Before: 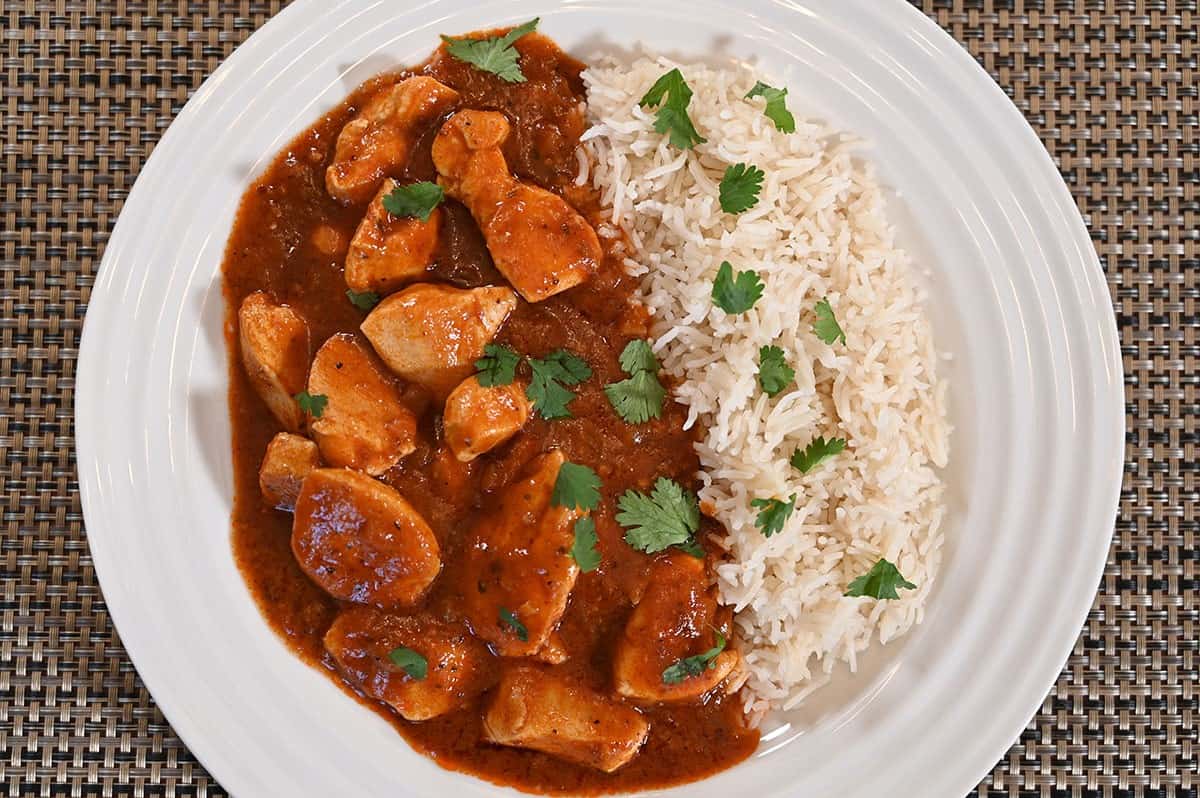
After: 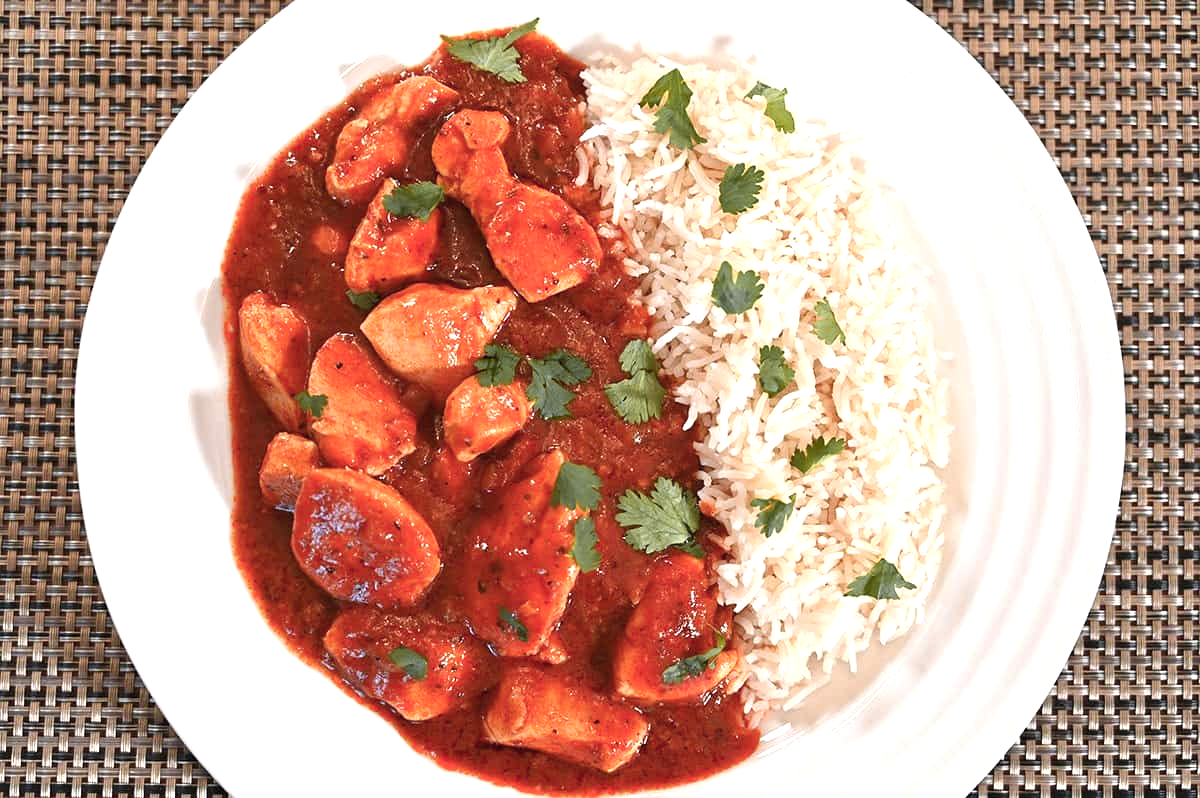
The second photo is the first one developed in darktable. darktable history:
color zones: curves: ch1 [(0.29, 0.492) (0.373, 0.185) (0.509, 0.481)]; ch2 [(0.25, 0.462) (0.749, 0.457)]
exposure: exposure 0.776 EV, compensate exposure bias true, compensate highlight preservation false
